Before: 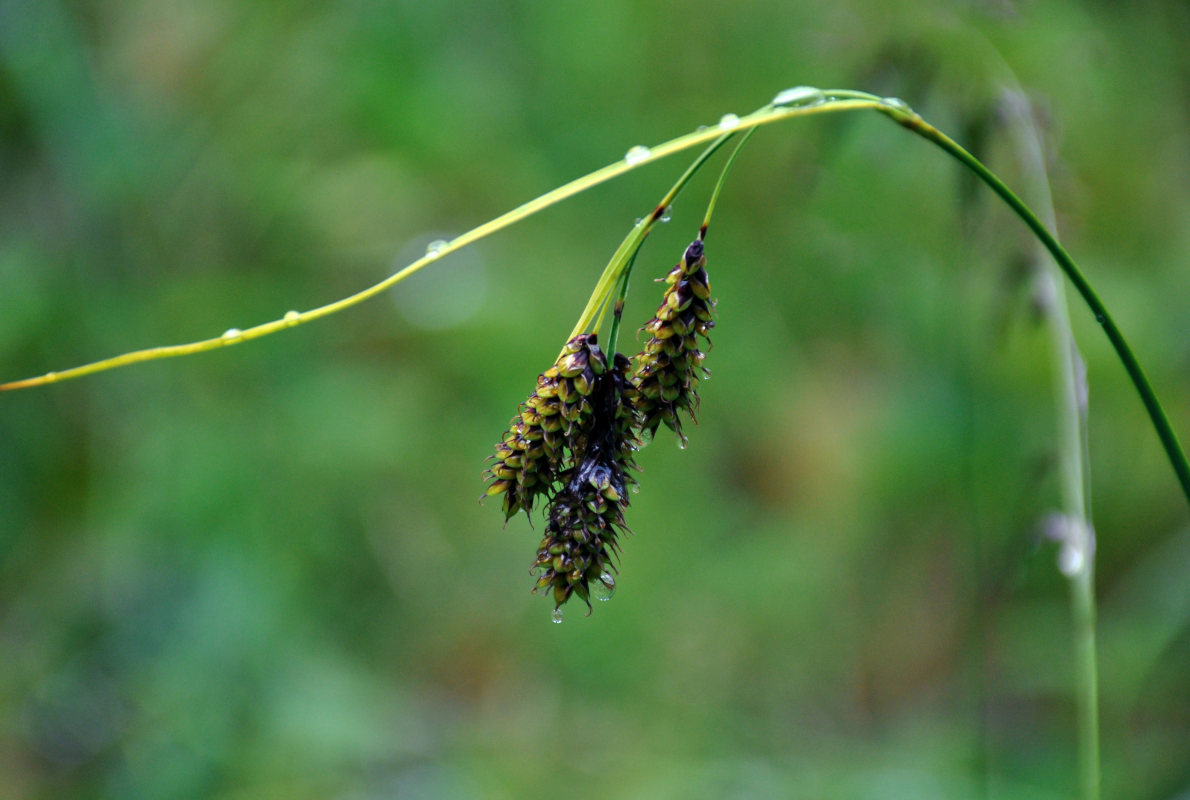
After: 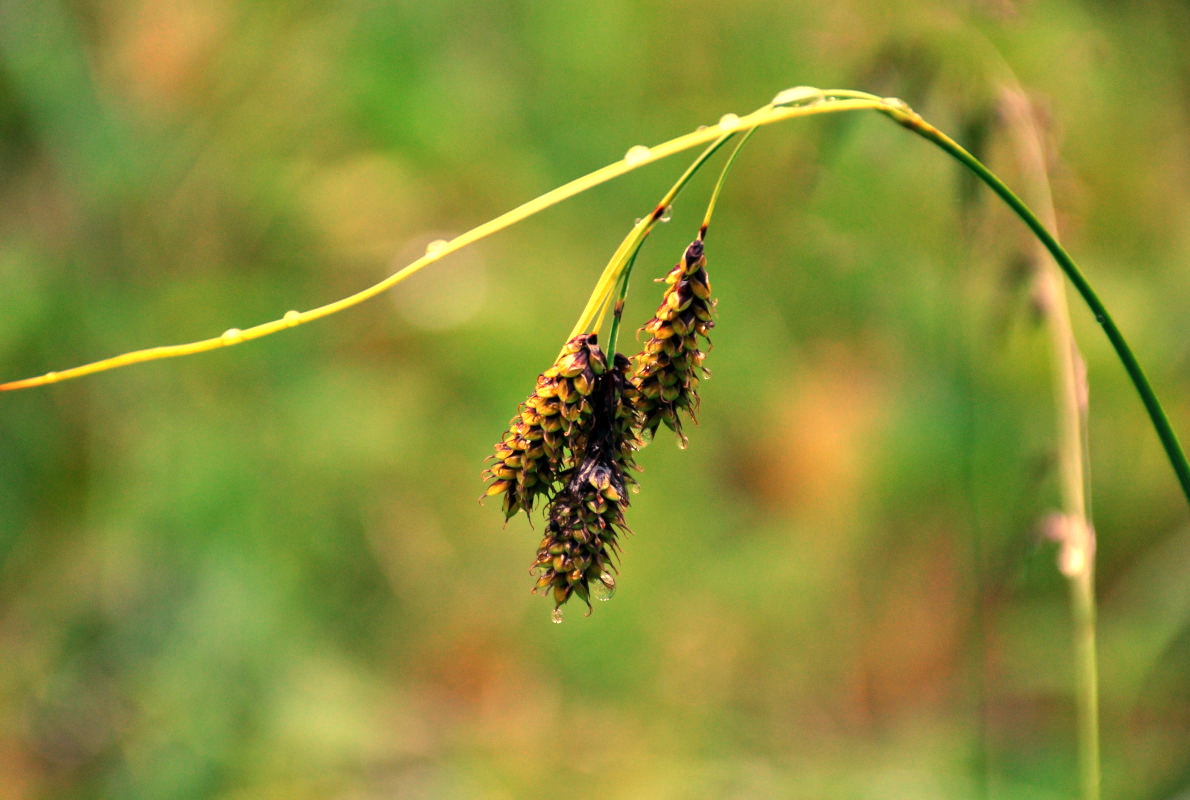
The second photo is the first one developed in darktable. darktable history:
exposure: exposure 0.556 EV, compensate highlight preservation false
white balance: red 1.467, blue 0.684
